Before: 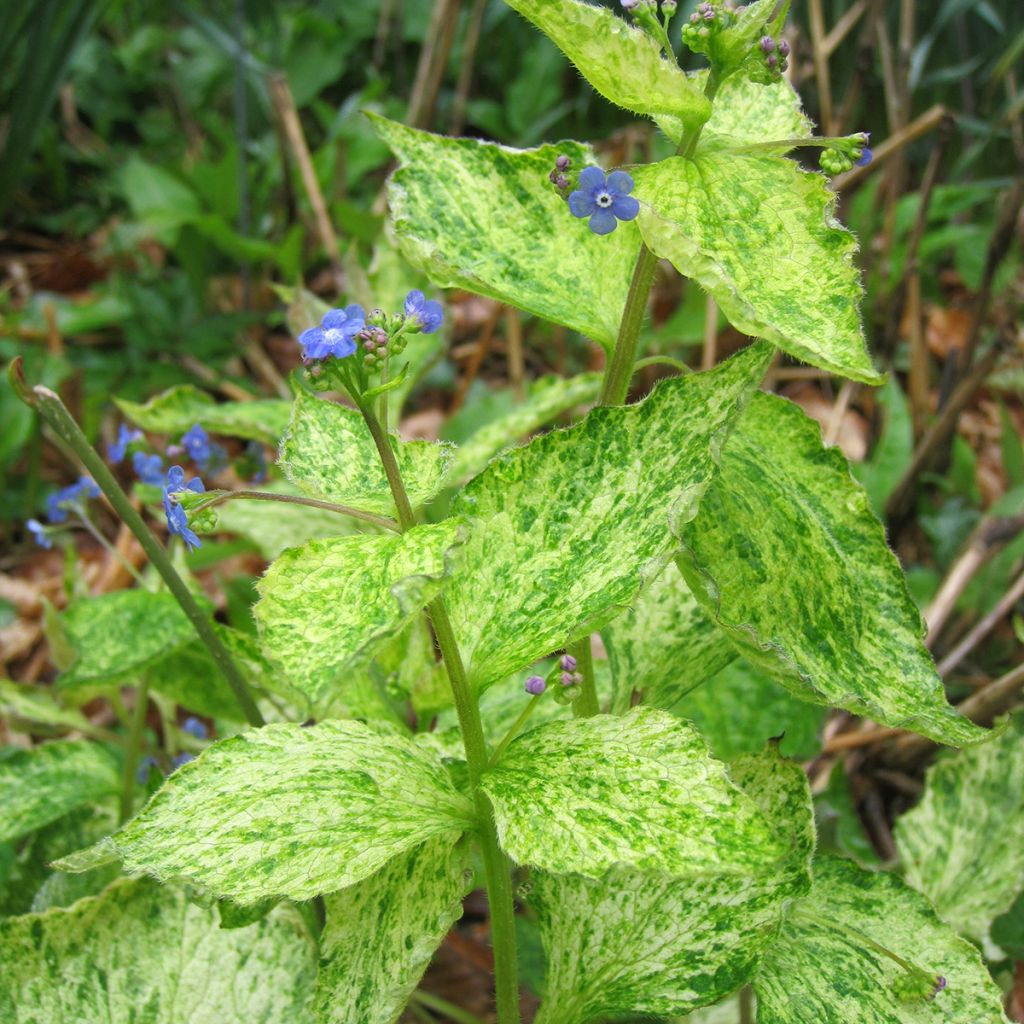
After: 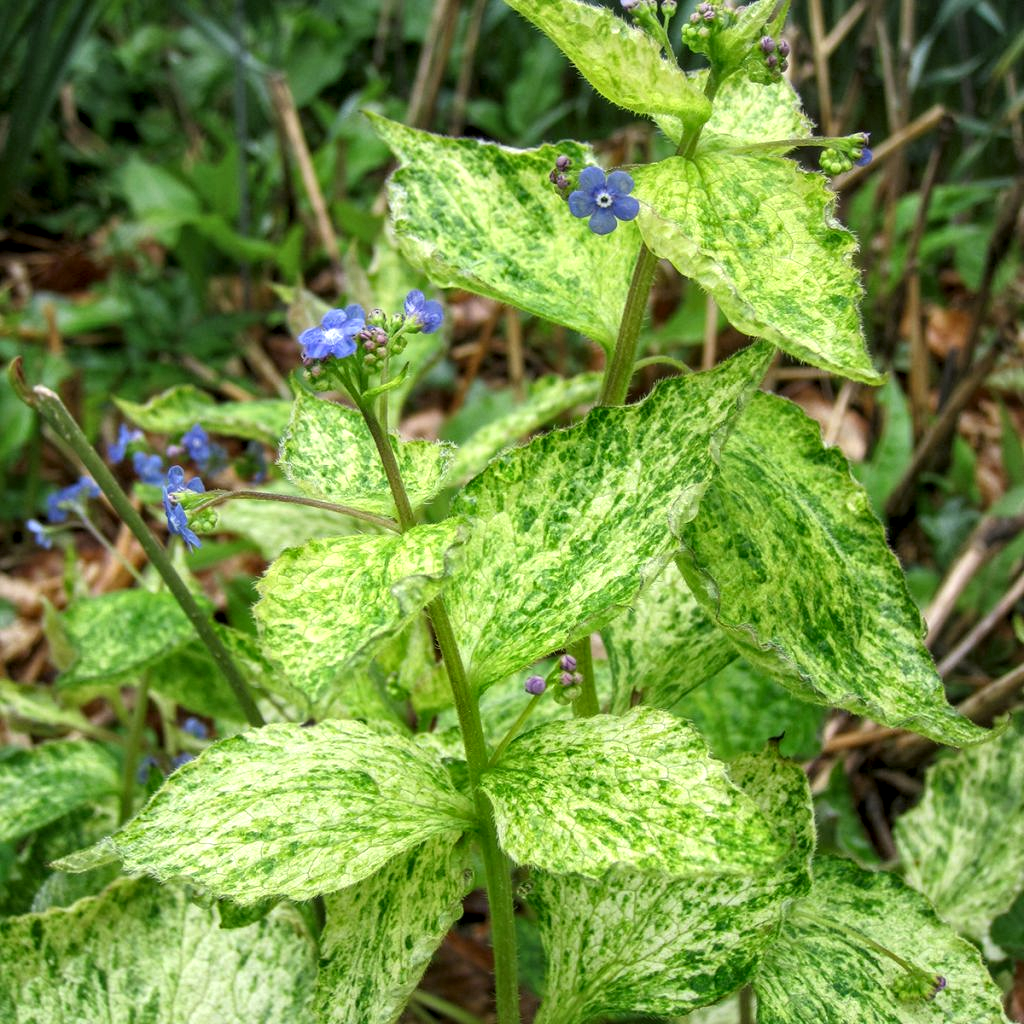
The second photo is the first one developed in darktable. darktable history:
local contrast: highlights 24%, detail 150%
exposure: black level correction 0, compensate highlight preservation false
